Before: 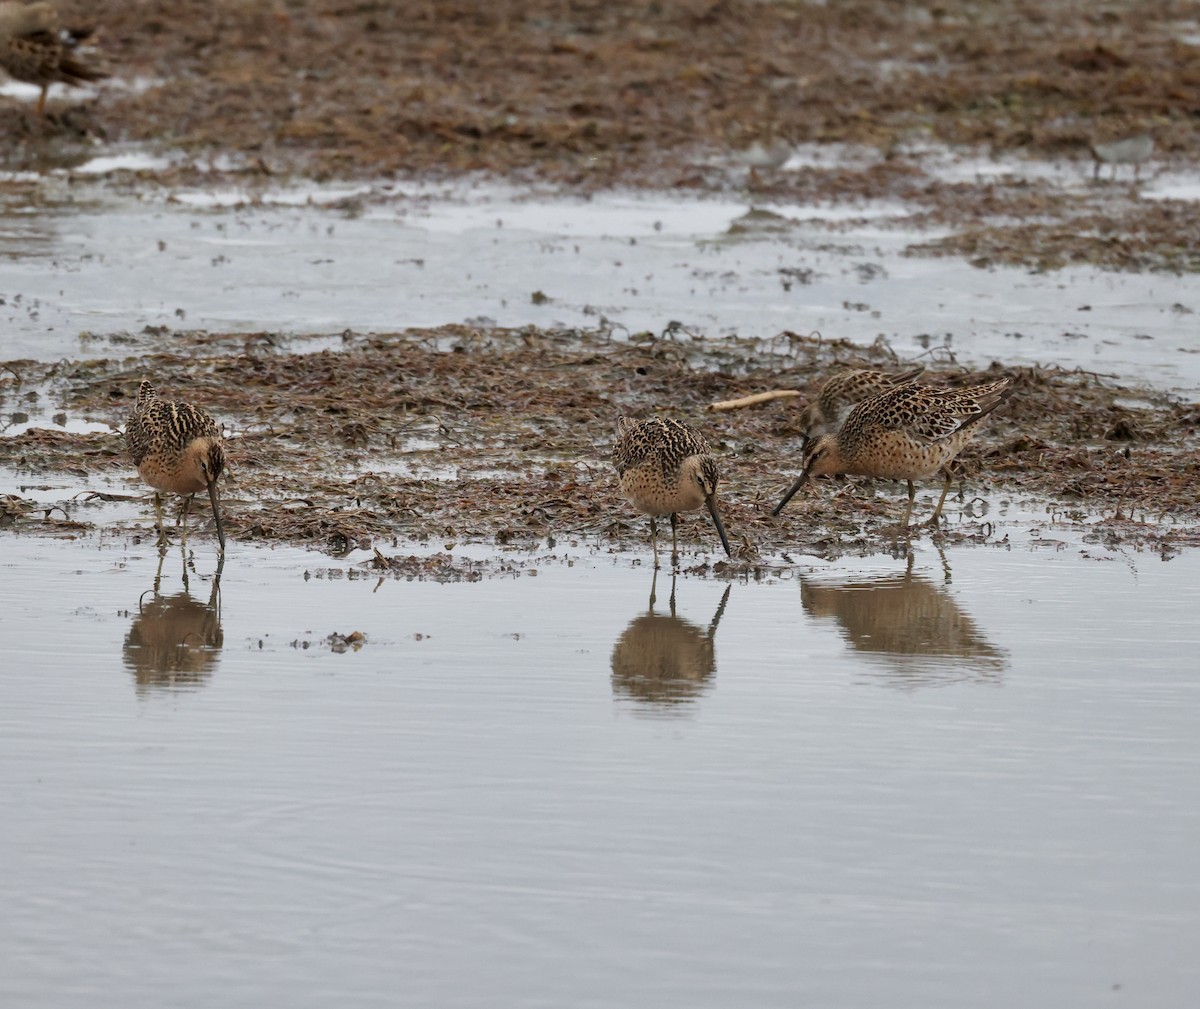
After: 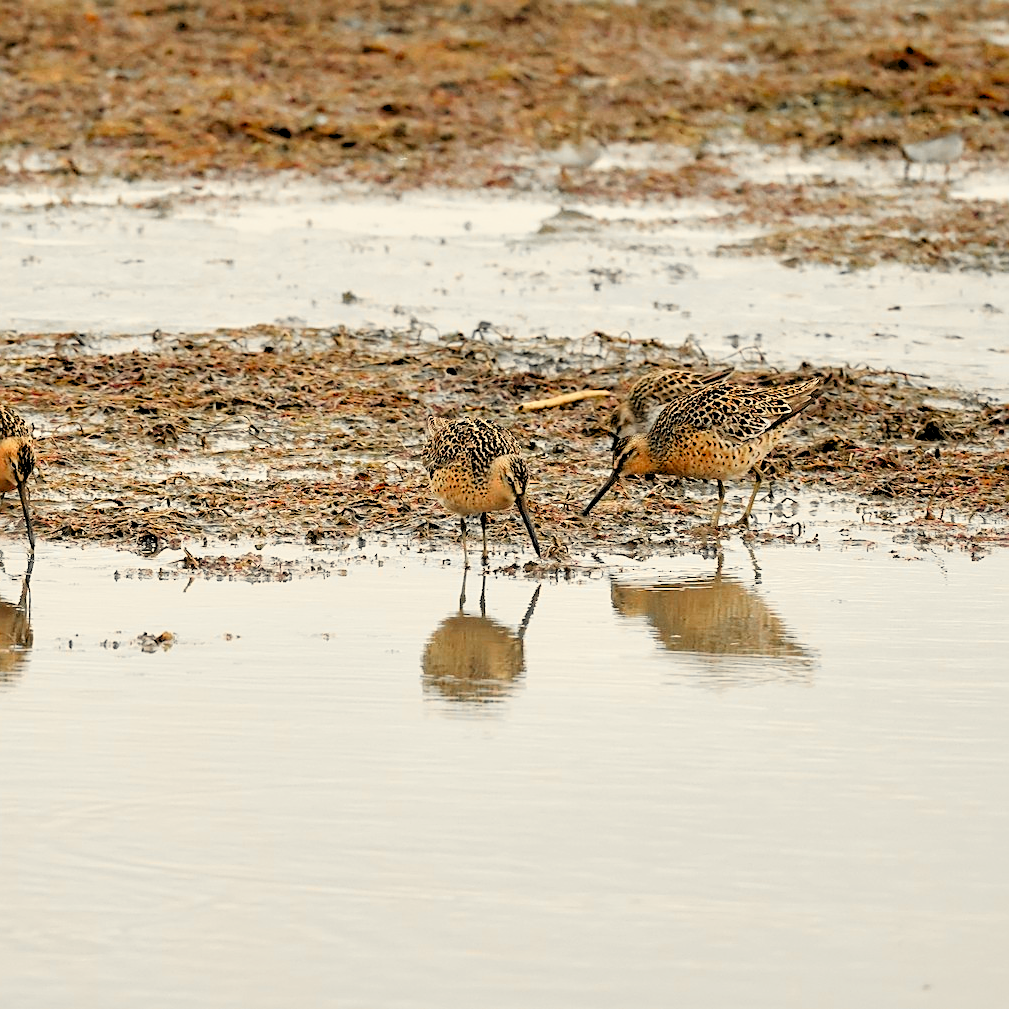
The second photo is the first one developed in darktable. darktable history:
color zones: curves: ch1 [(0, 0.638) (0.193, 0.442) (0.286, 0.15) (0.429, 0.14) (0.571, 0.142) (0.714, 0.154) (0.857, 0.175) (1, 0.638)]
color correction: highlights a* 2.49, highlights b* 23.27
sharpen: on, module defaults
crop: left 15.856%
levels: levels [0.072, 0.414, 0.976]
tone curve: curves: ch0 [(0, 0) (0.035, 0.011) (0.133, 0.076) (0.285, 0.265) (0.491, 0.541) (0.617, 0.693) (0.704, 0.77) (0.794, 0.865) (0.895, 0.938) (1, 0.976)]; ch1 [(0, 0) (0.318, 0.278) (0.444, 0.427) (0.502, 0.497) (0.543, 0.547) (0.601, 0.641) (0.746, 0.764) (1, 1)]; ch2 [(0, 0) (0.316, 0.292) (0.381, 0.37) (0.423, 0.448) (0.476, 0.482) (0.502, 0.5) (0.543, 0.547) (0.587, 0.613) (0.642, 0.672) (0.704, 0.727) (0.865, 0.827) (1, 0.951)], color space Lab, independent channels, preserve colors none
